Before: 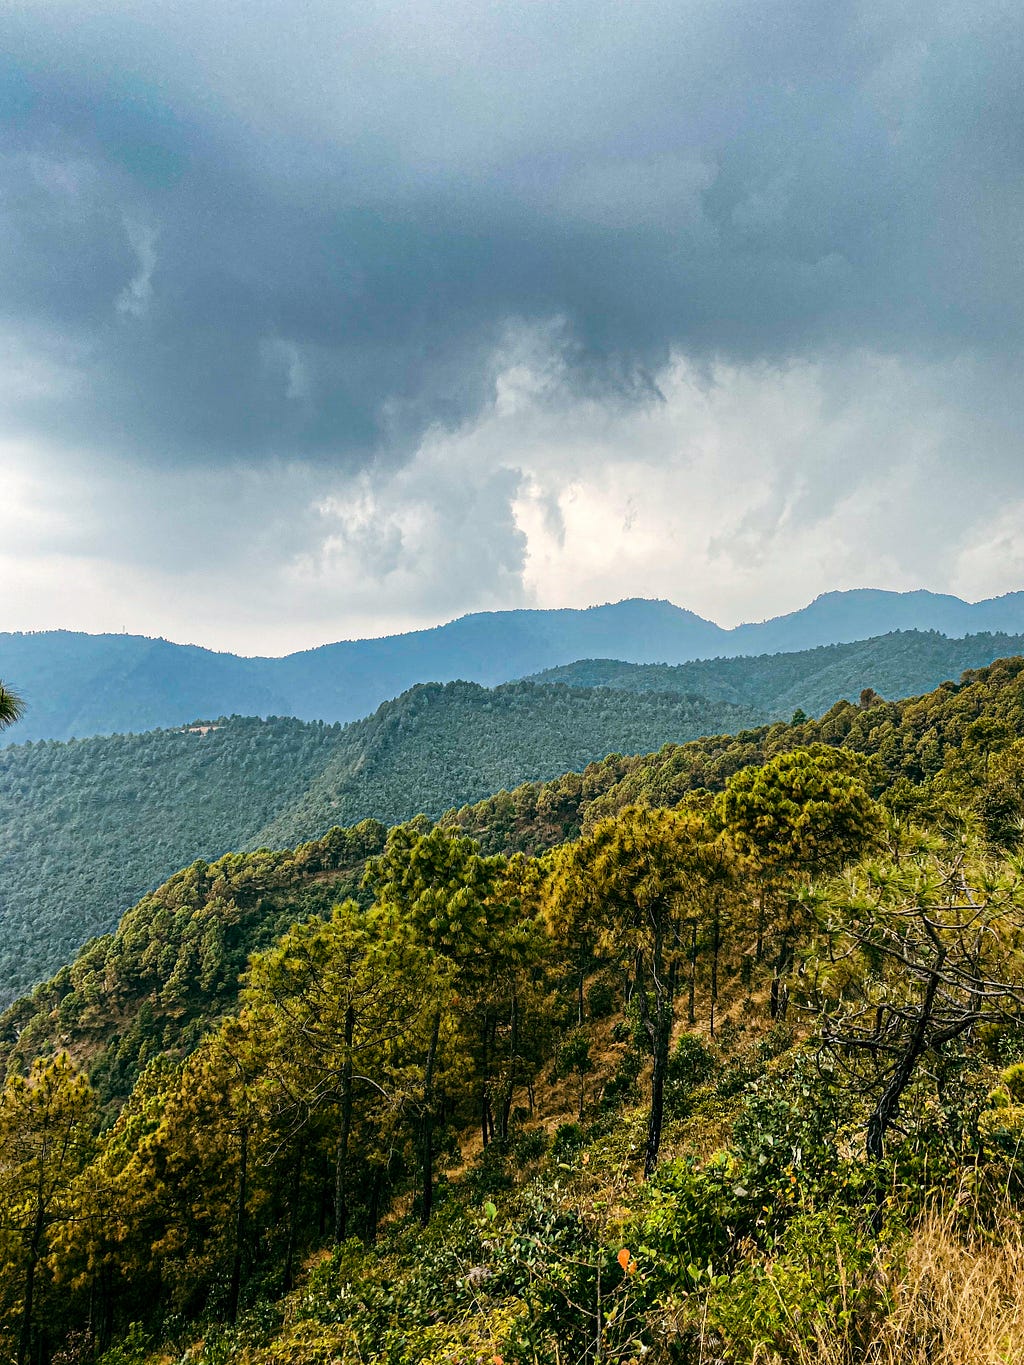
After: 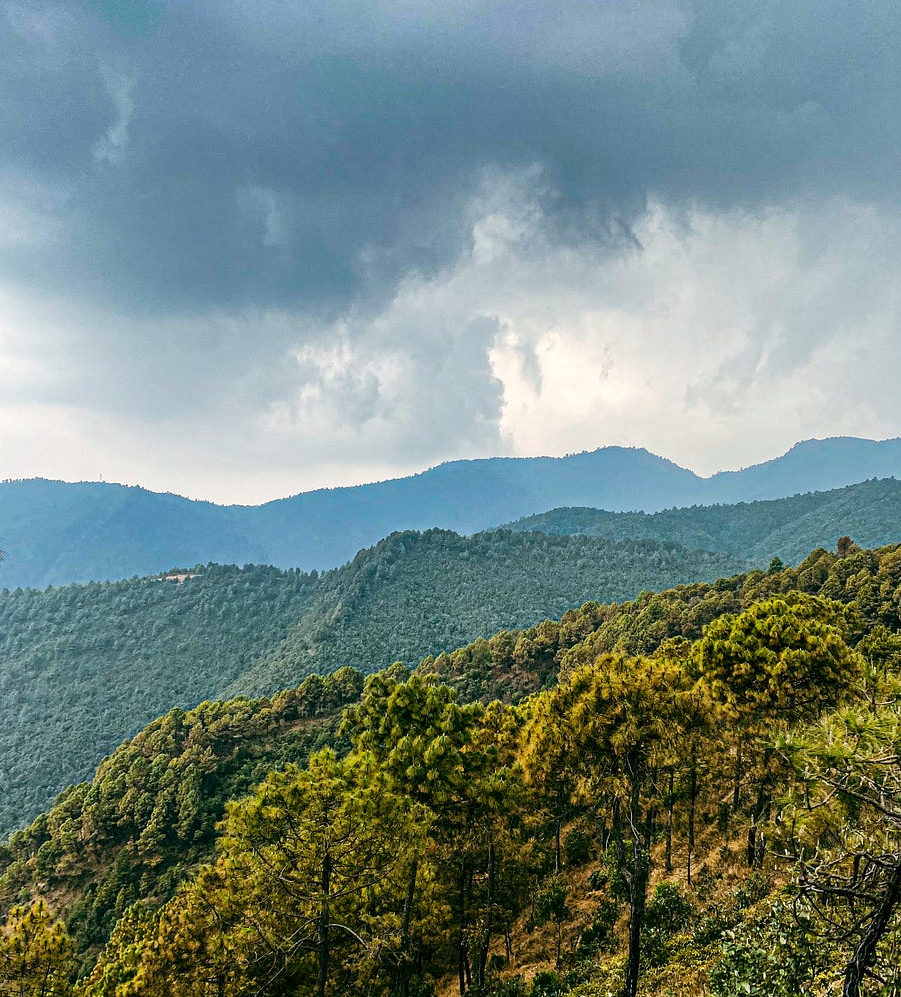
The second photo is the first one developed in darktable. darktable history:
crop and rotate: left 2.296%, top 11.171%, right 9.692%, bottom 15.786%
